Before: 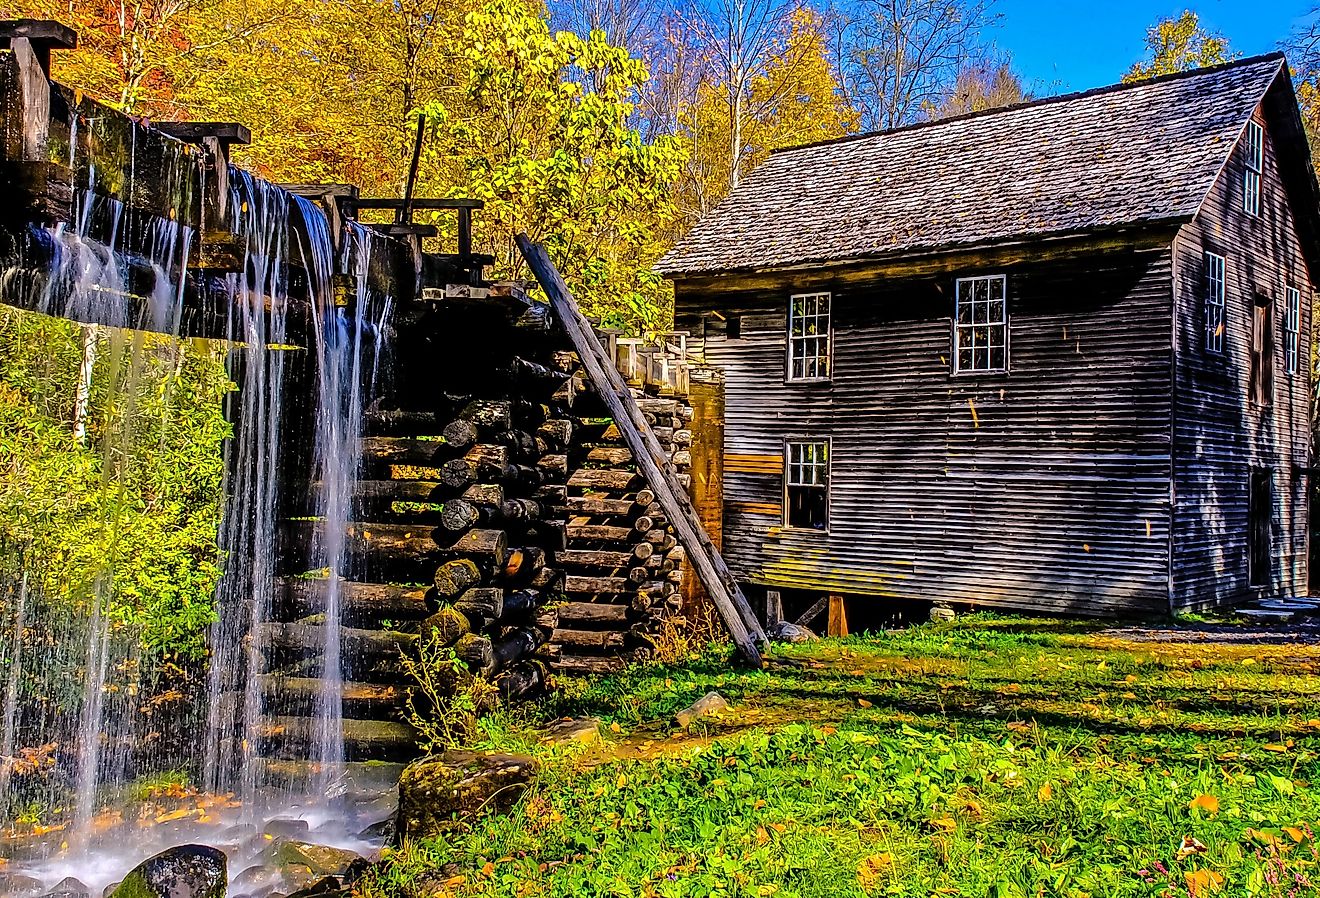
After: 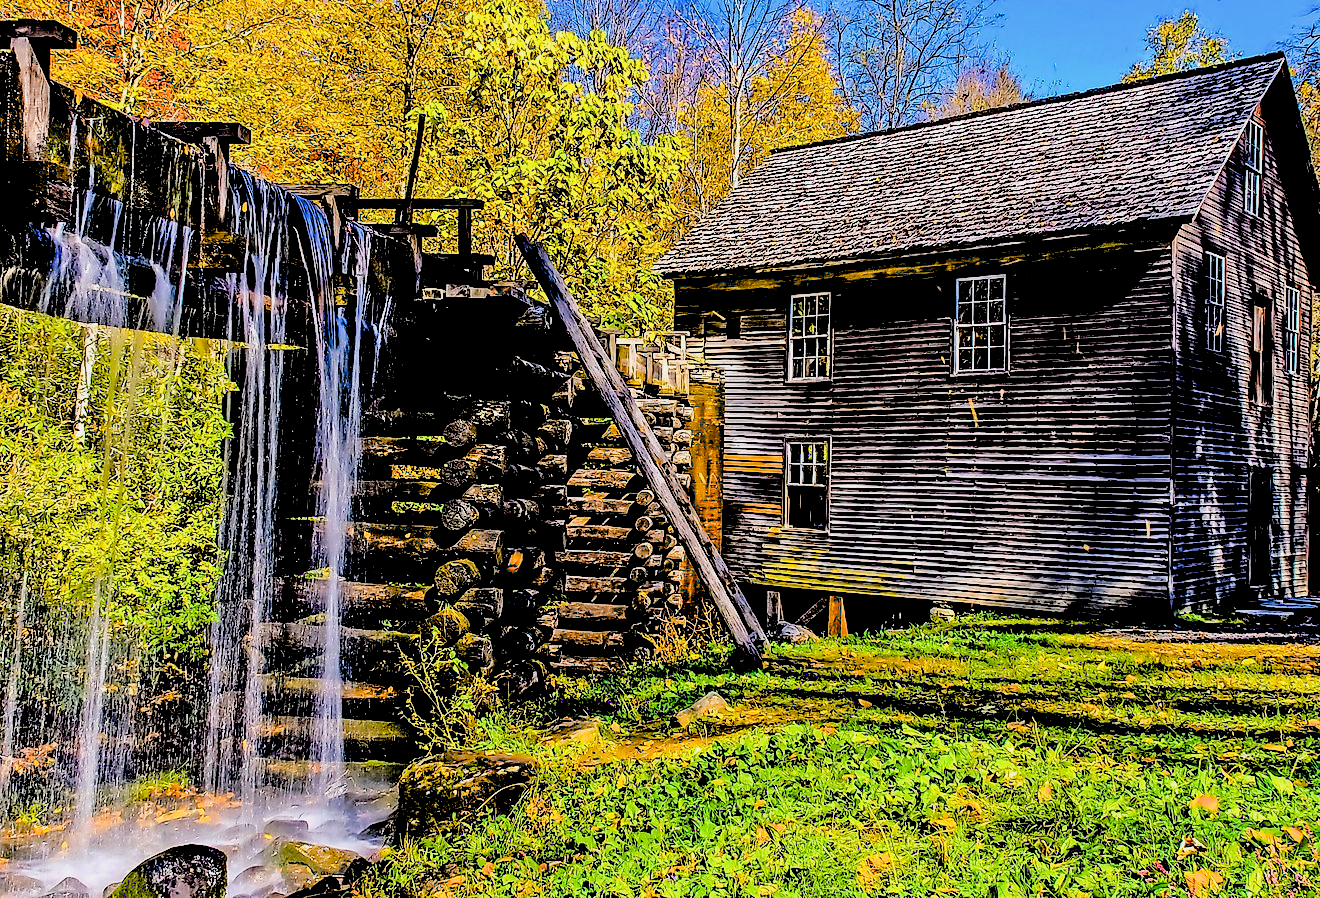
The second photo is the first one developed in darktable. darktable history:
exposure: black level correction 0.035, exposure 0.9 EV, compensate highlight preservation false
filmic rgb: black relative exposure -7.65 EV, white relative exposure 4.56 EV, hardness 3.61, contrast 1.05
